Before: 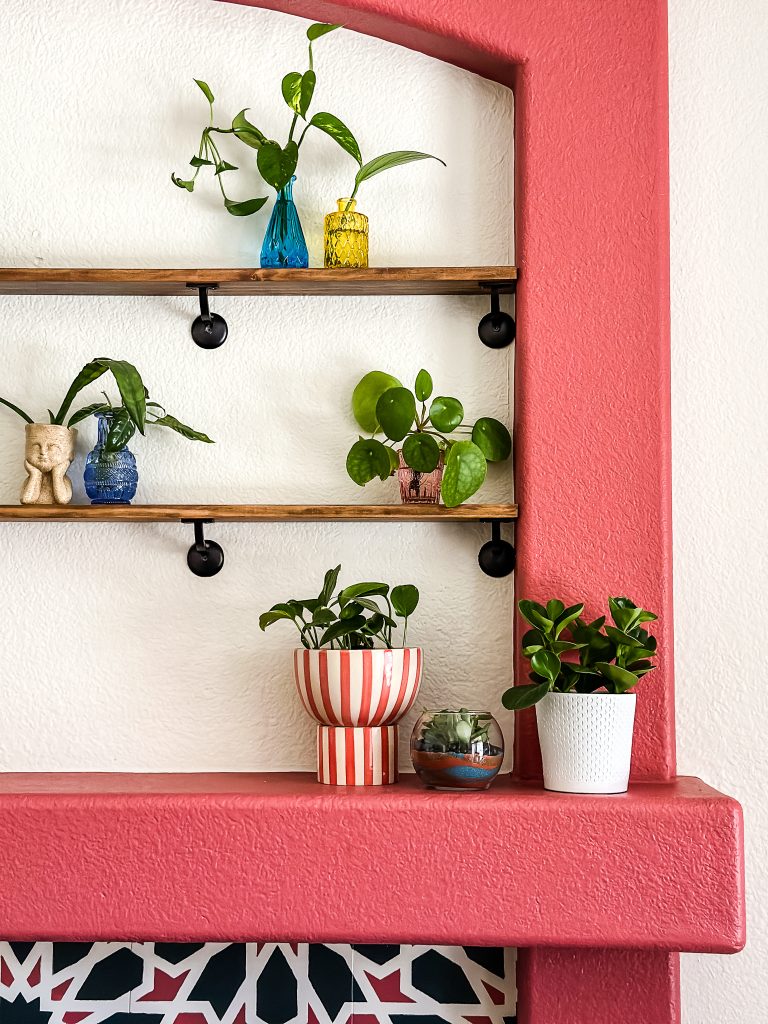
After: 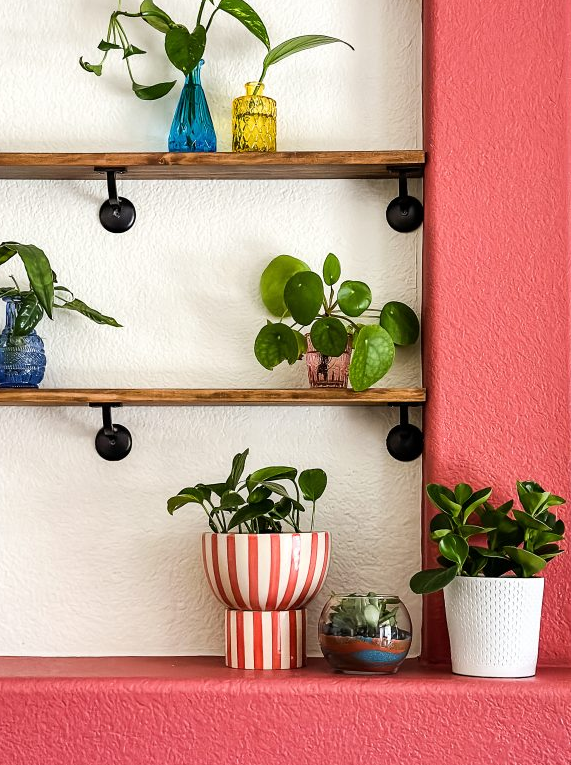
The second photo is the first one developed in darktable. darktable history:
crop and rotate: left 12.034%, top 11.338%, right 13.551%, bottom 13.868%
